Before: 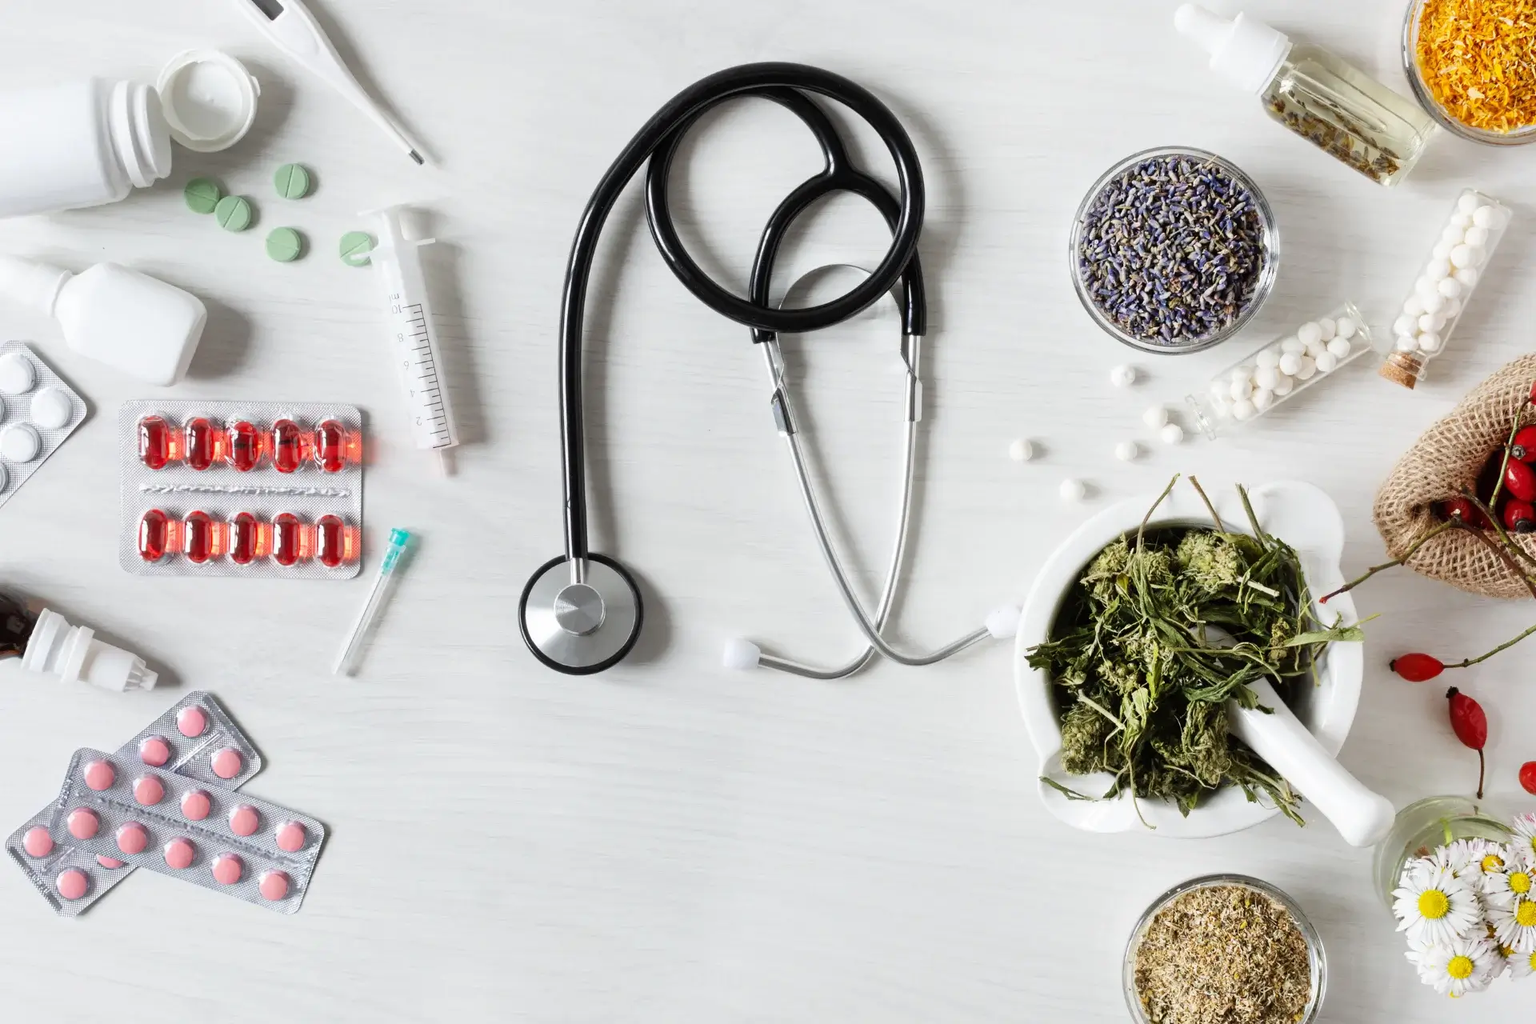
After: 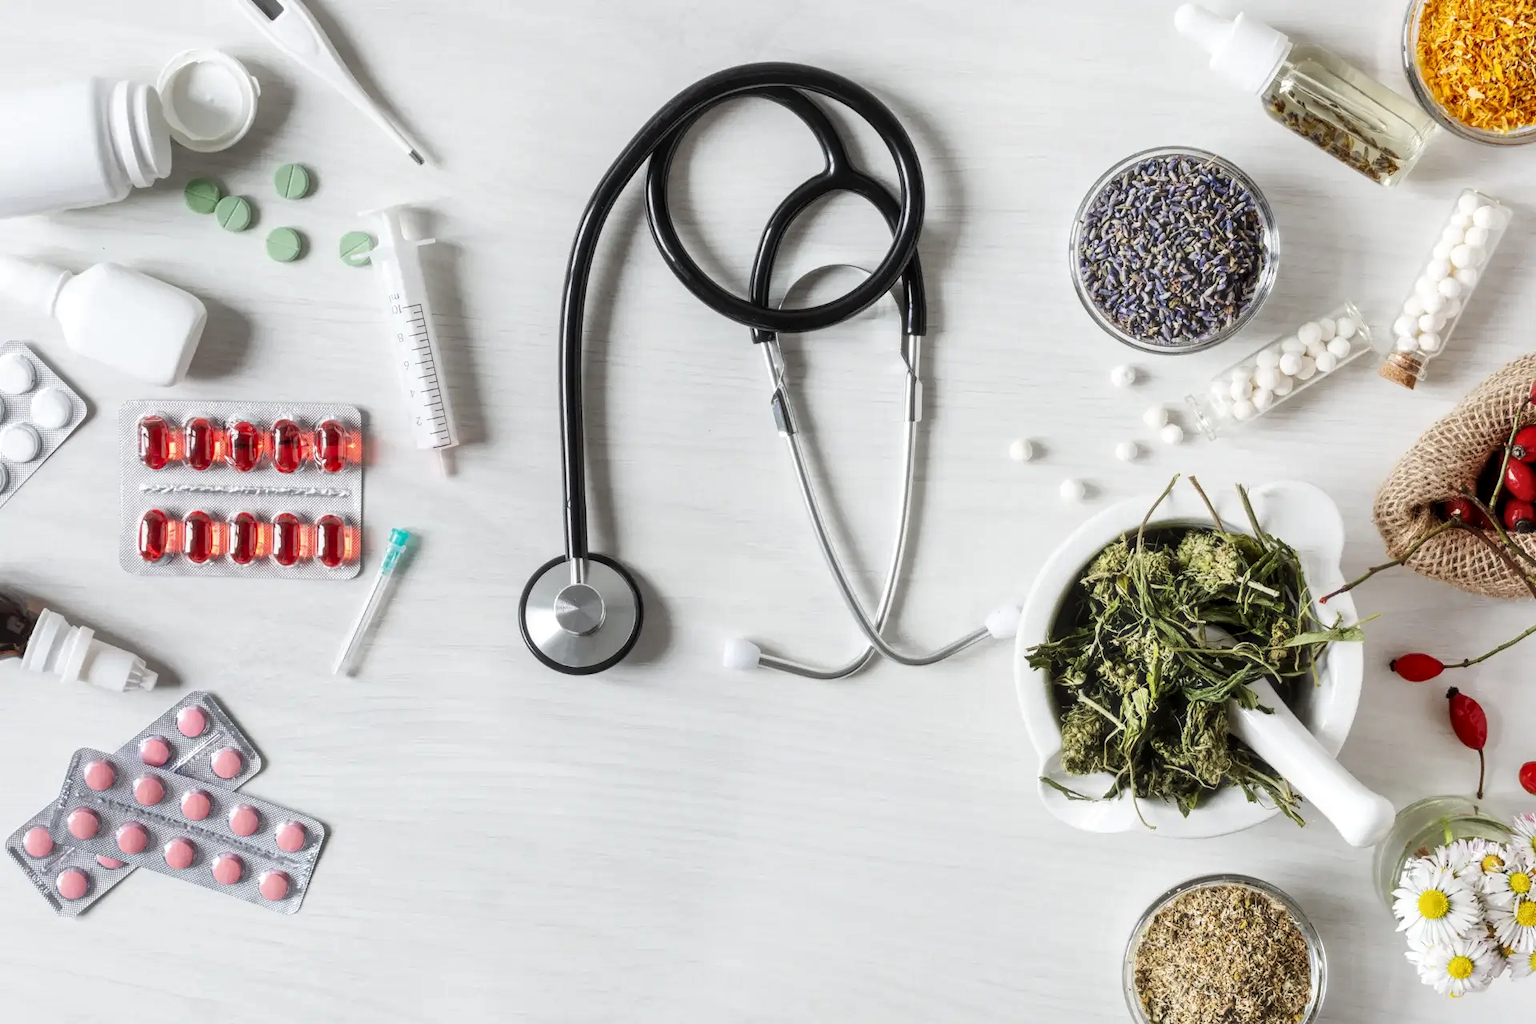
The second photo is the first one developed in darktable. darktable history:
local contrast: detail 130%
haze removal: strength -0.05
